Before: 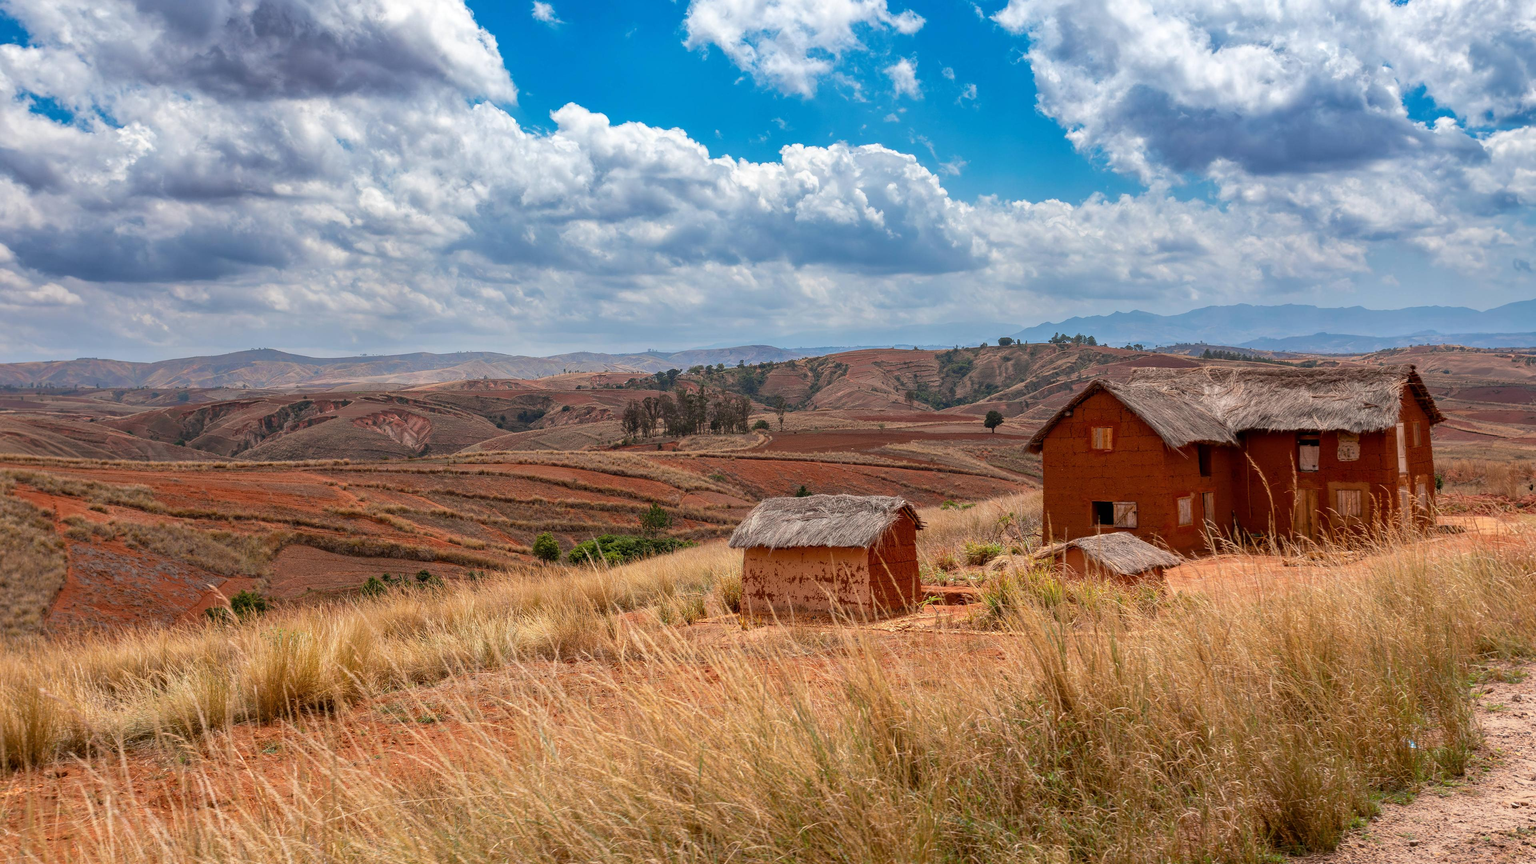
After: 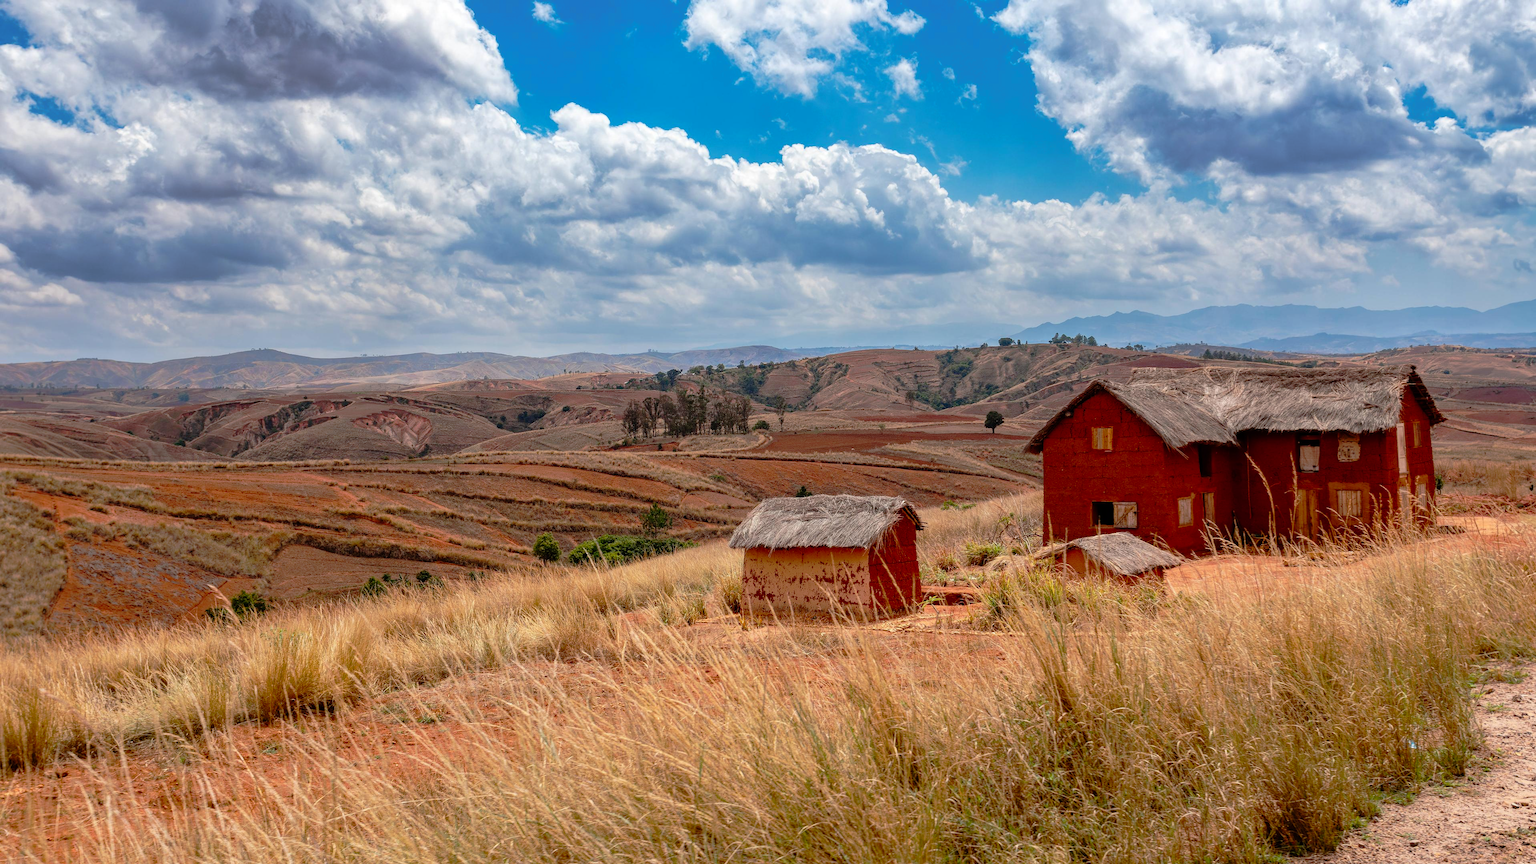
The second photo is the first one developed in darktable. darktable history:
tone curve: curves: ch0 [(0, 0) (0.126, 0.061) (0.362, 0.382) (0.498, 0.498) (0.706, 0.712) (1, 1)]; ch1 [(0, 0) (0.5, 0.522) (0.55, 0.586) (1, 1)]; ch2 [(0, 0) (0.44, 0.424) (0.5, 0.482) (0.537, 0.538) (1, 1)], preserve colors none
